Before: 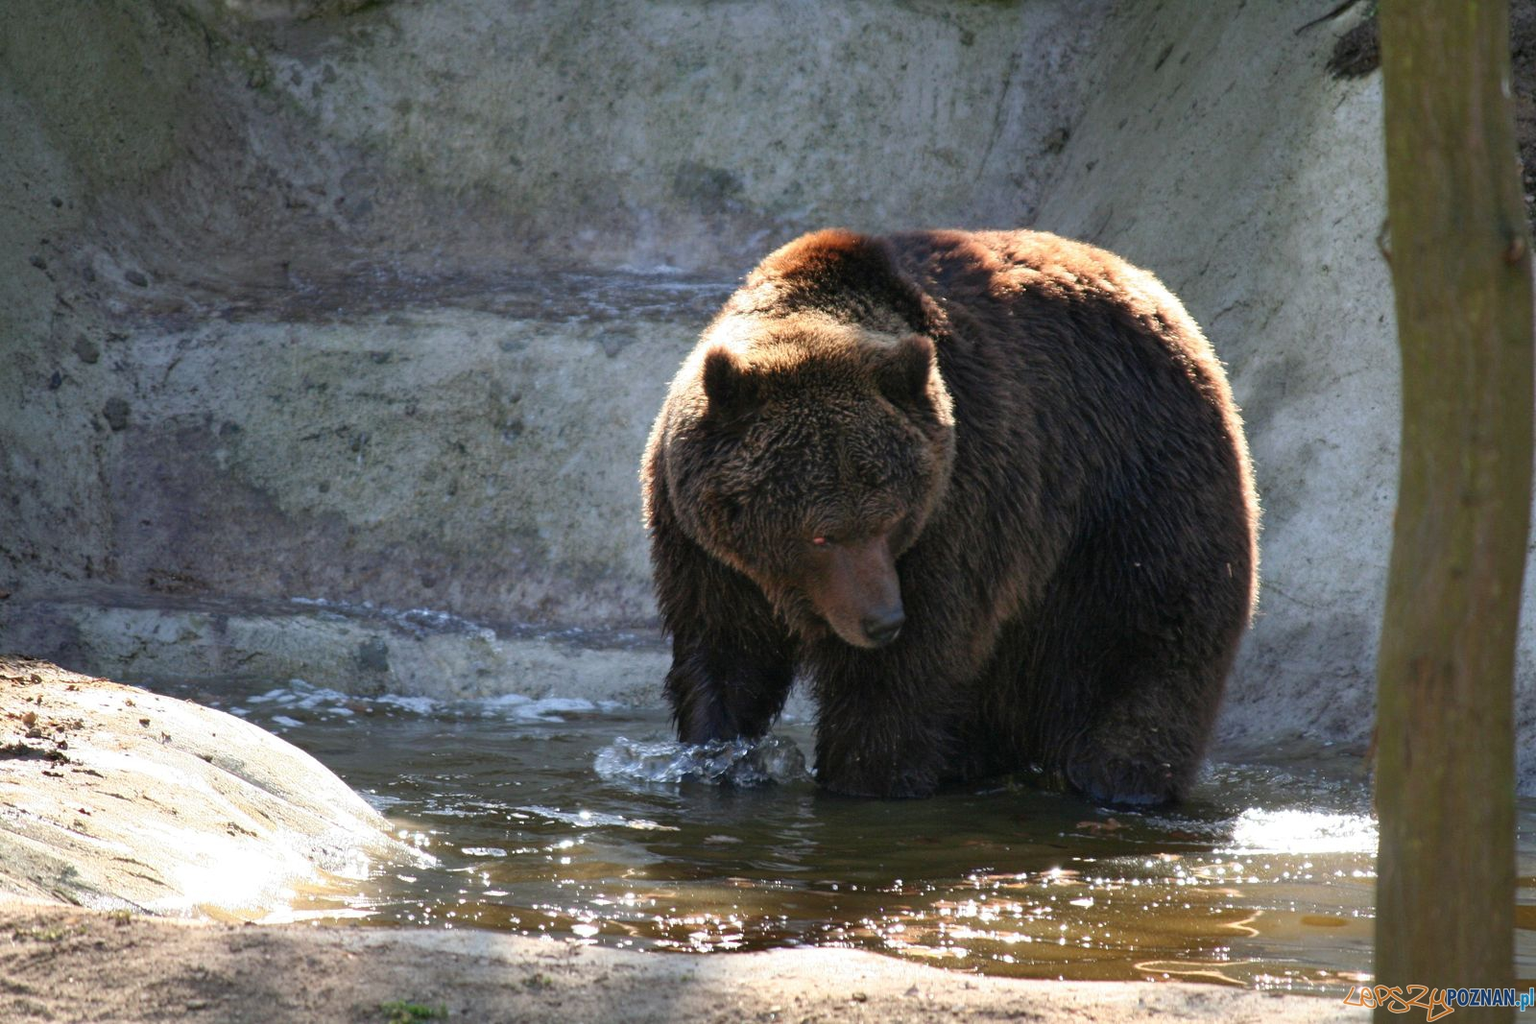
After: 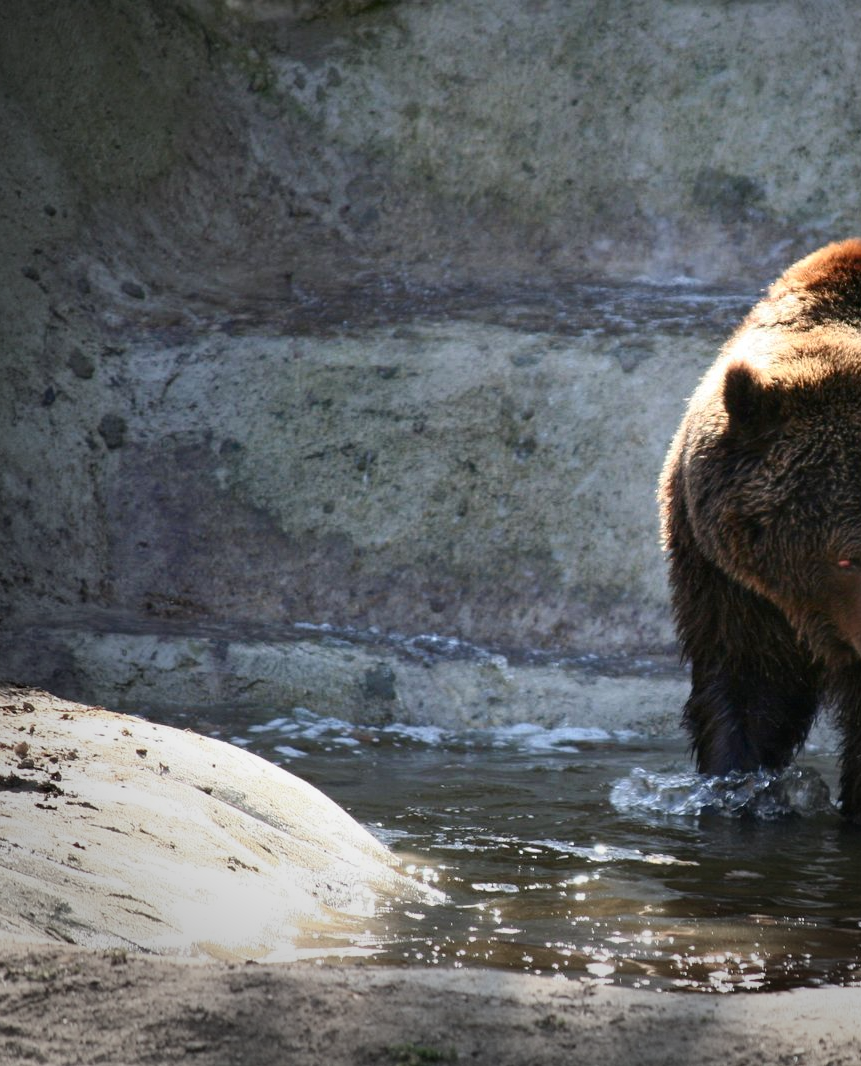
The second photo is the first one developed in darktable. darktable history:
crop: left 0.587%, right 45.588%, bottom 0.086%
contrast brightness saturation: contrast 0.14
vignetting: fall-off start 73.57%, center (0.22, -0.235)
